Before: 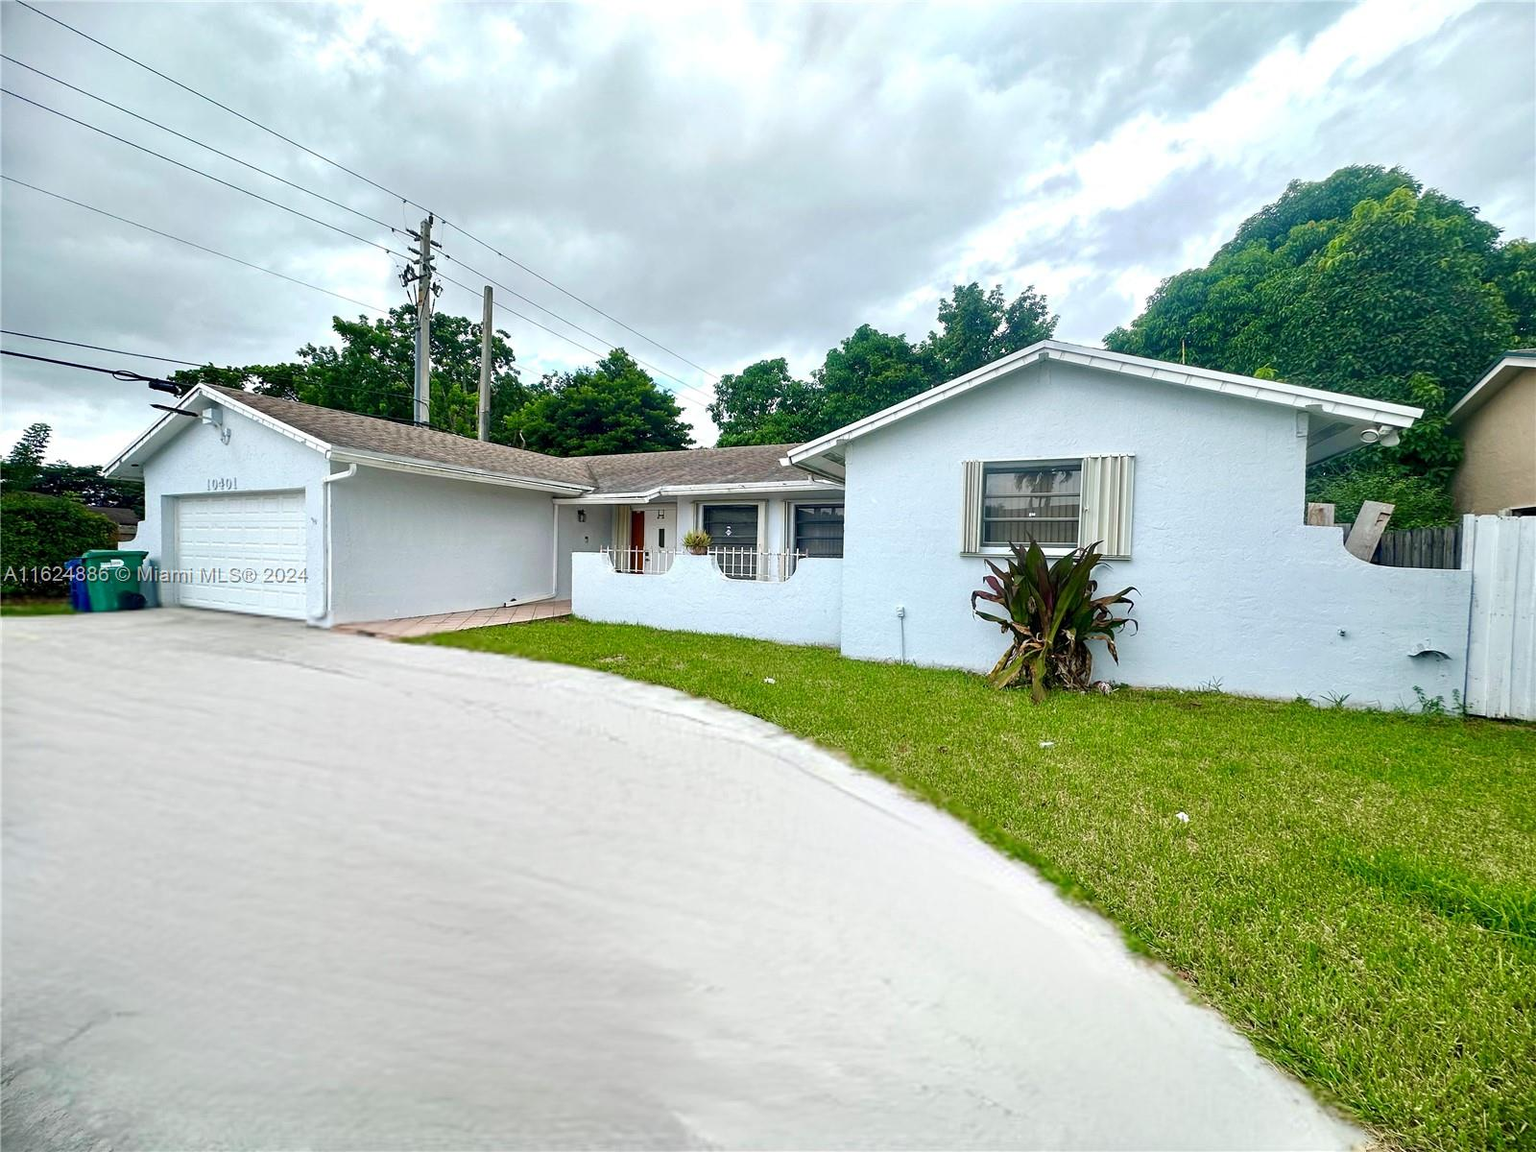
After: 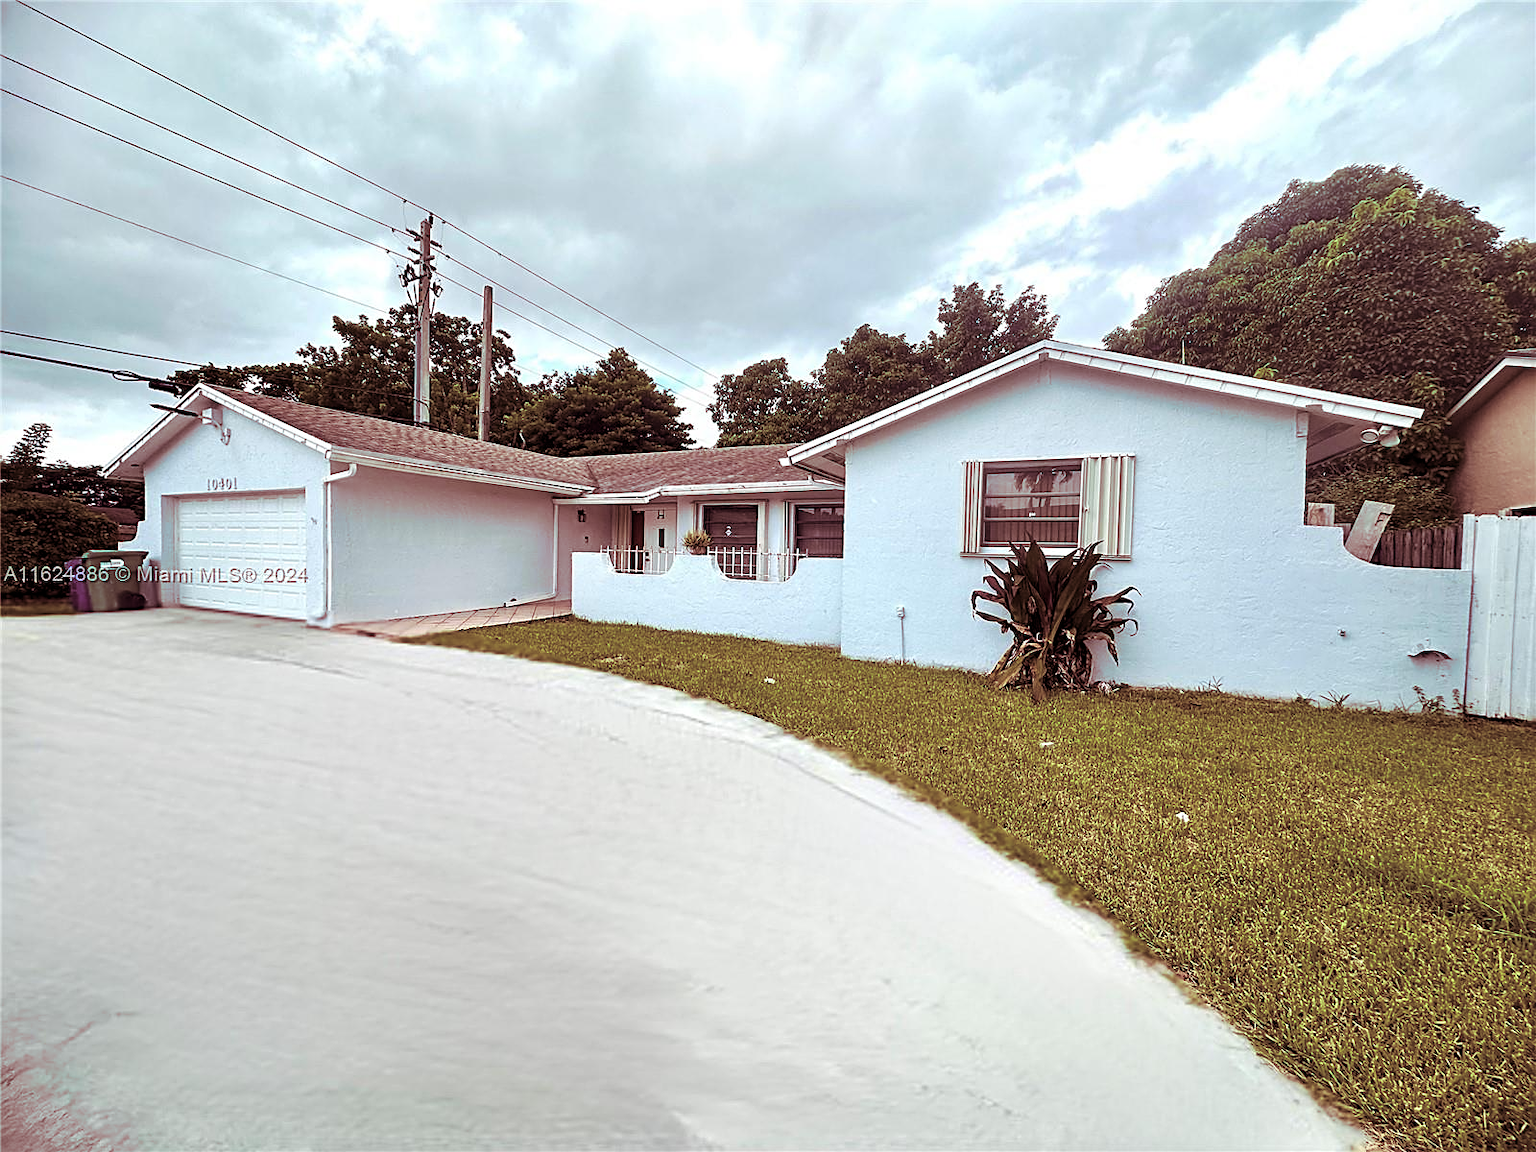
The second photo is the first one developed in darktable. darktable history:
split-toning: highlights › hue 187.2°, highlights › saturation 0.83, balance -68.05, compress 56.43%
sharpen: on, module defaults
